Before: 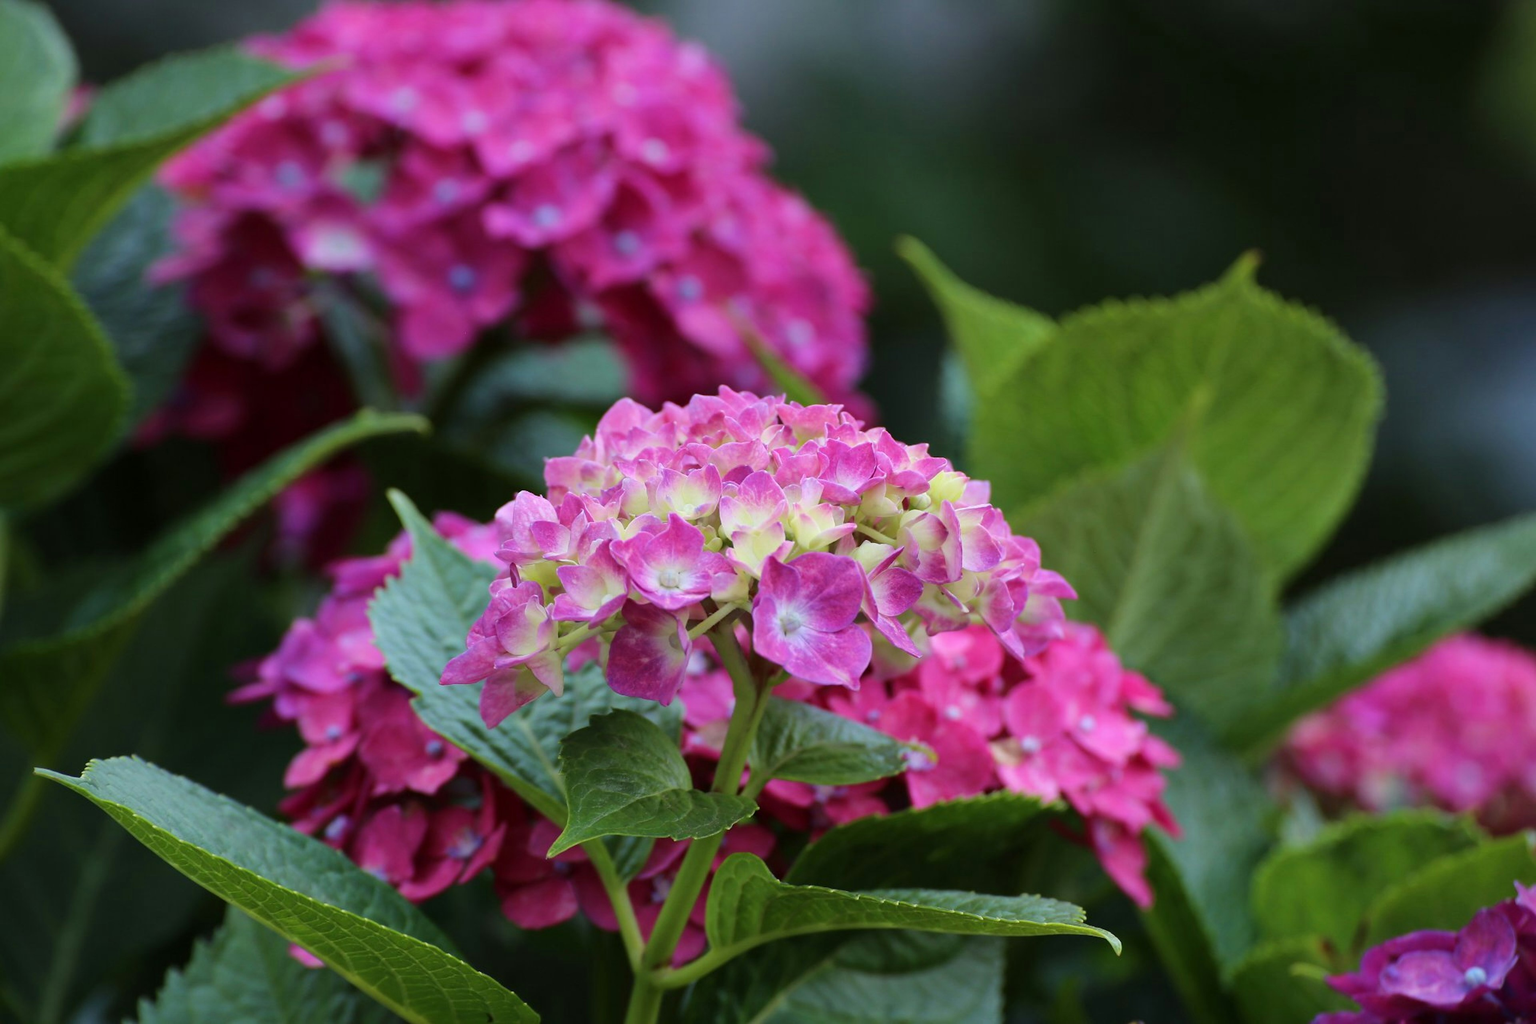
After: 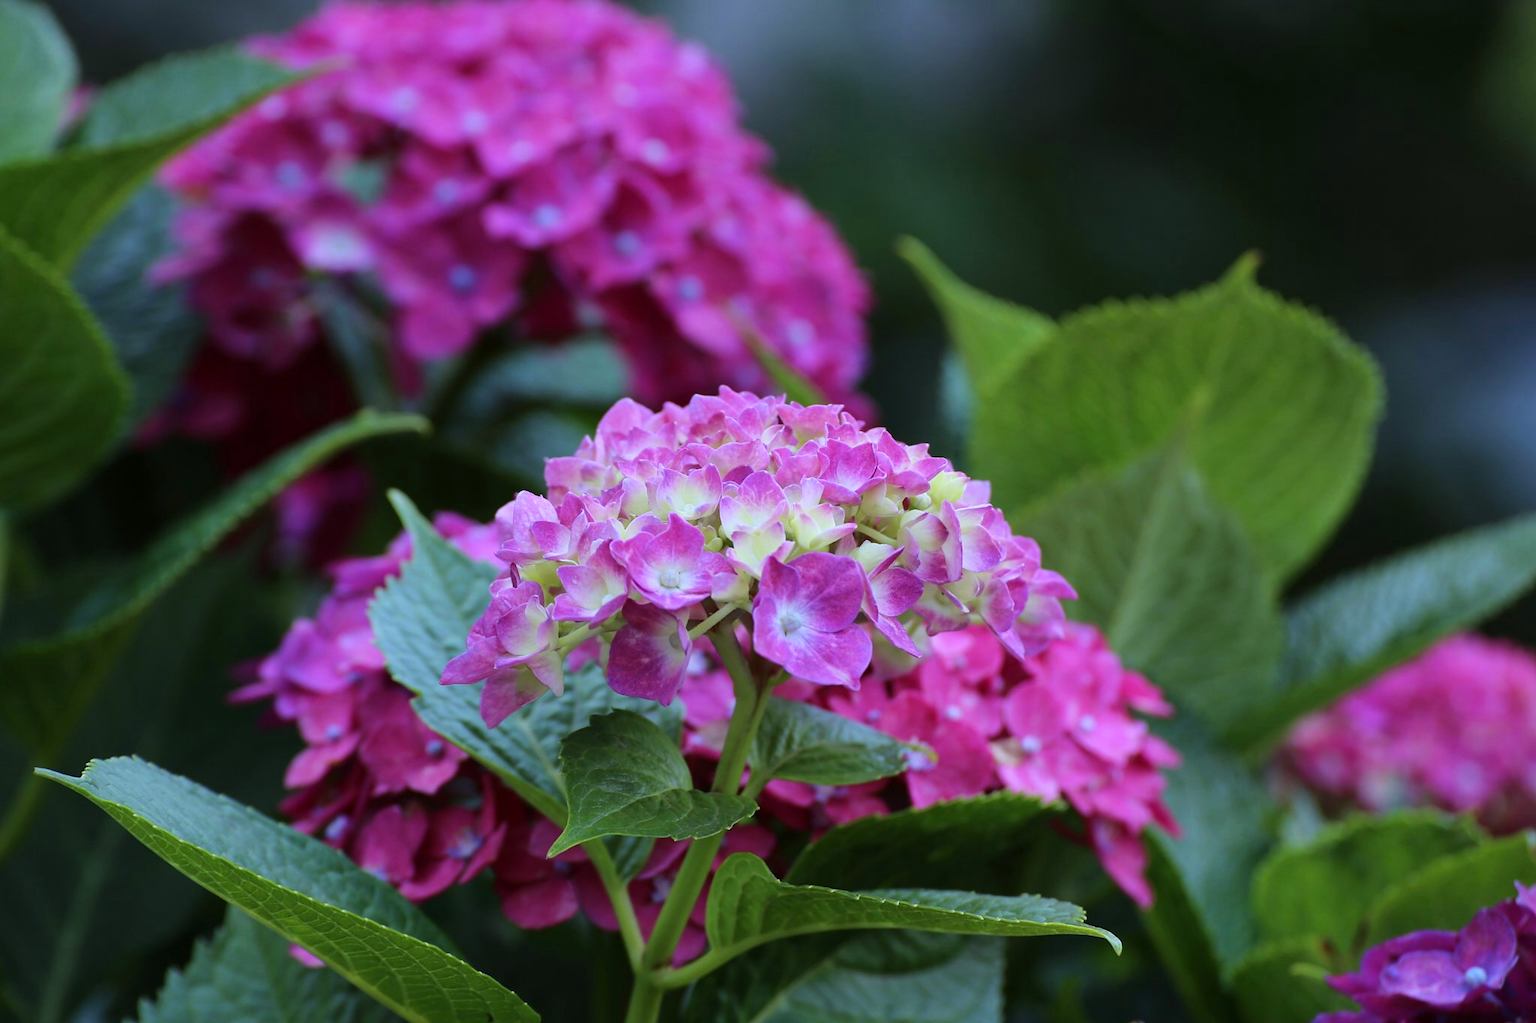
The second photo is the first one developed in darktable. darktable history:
sharpen: amount 0.2
white balance: red 0.926, green 1.003, blue 1.133
